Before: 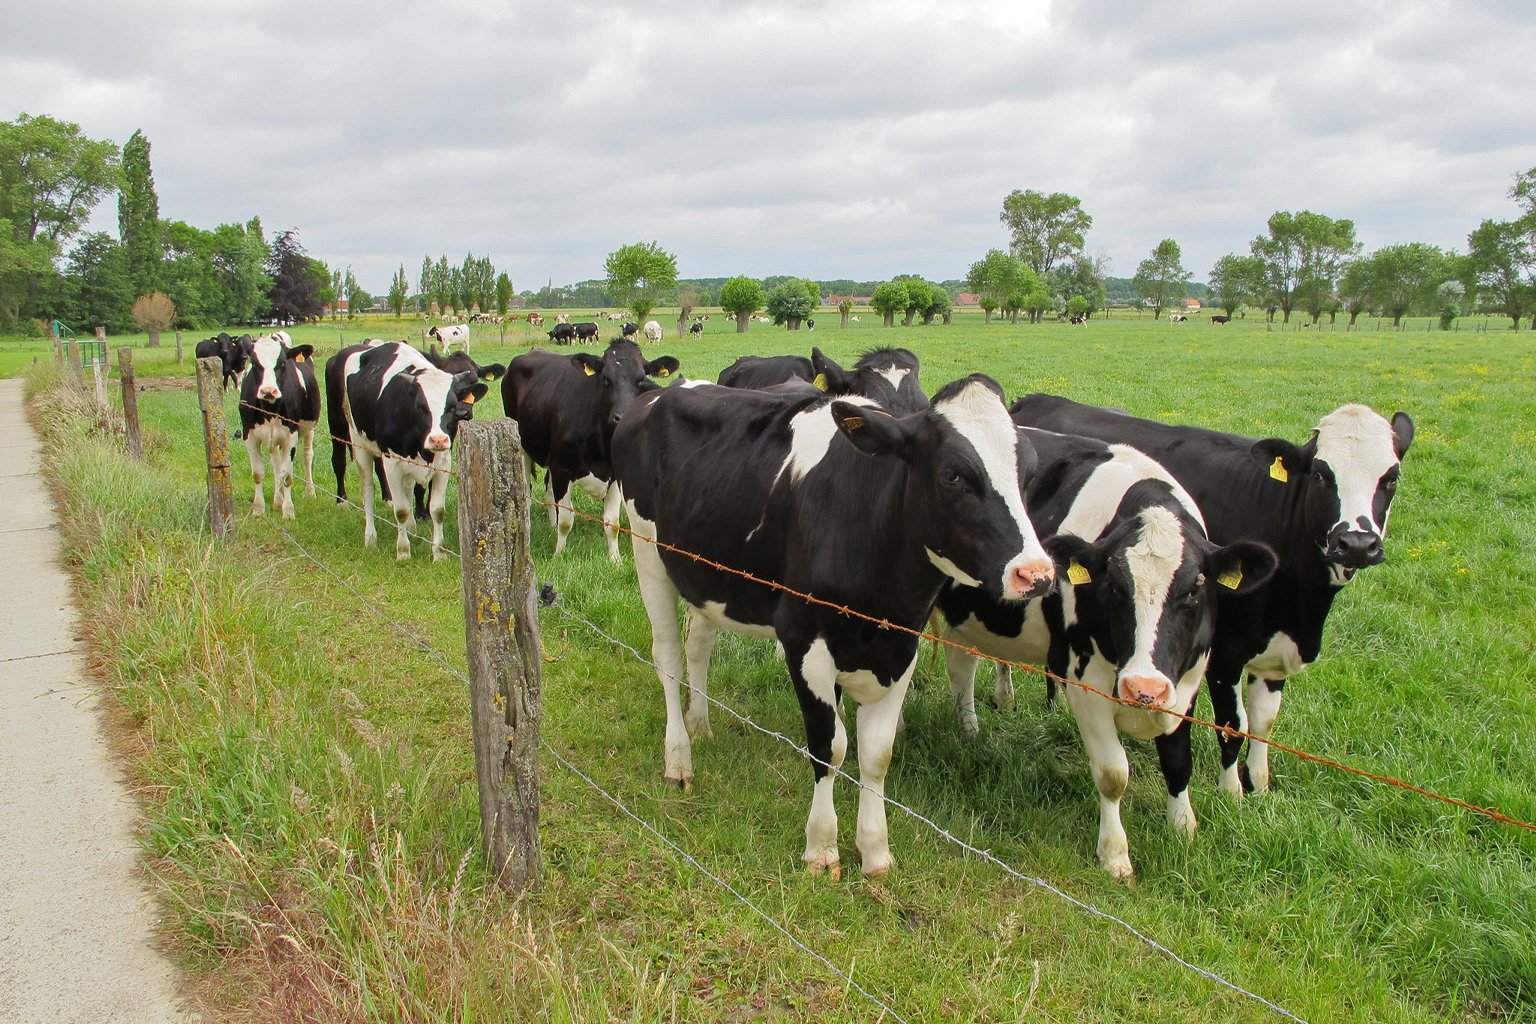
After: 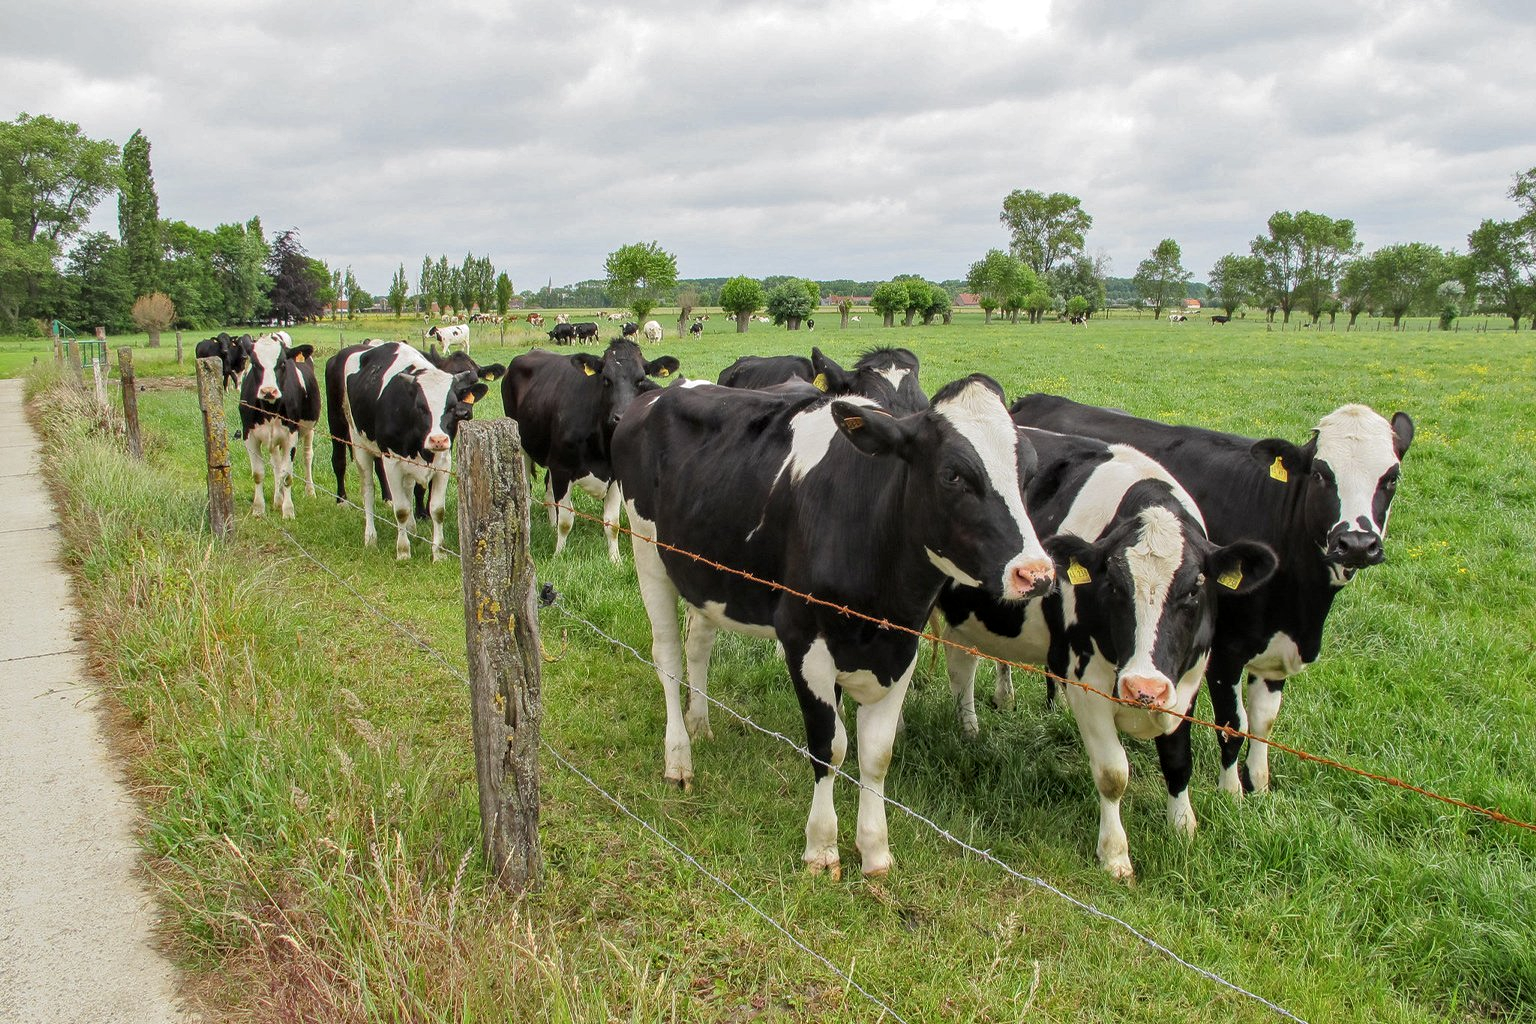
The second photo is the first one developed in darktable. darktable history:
local contrast: highlights 55%, shadows 53%, detail 130%, midtone range 0.451
contrast brightness saturation: saturation -0.052
